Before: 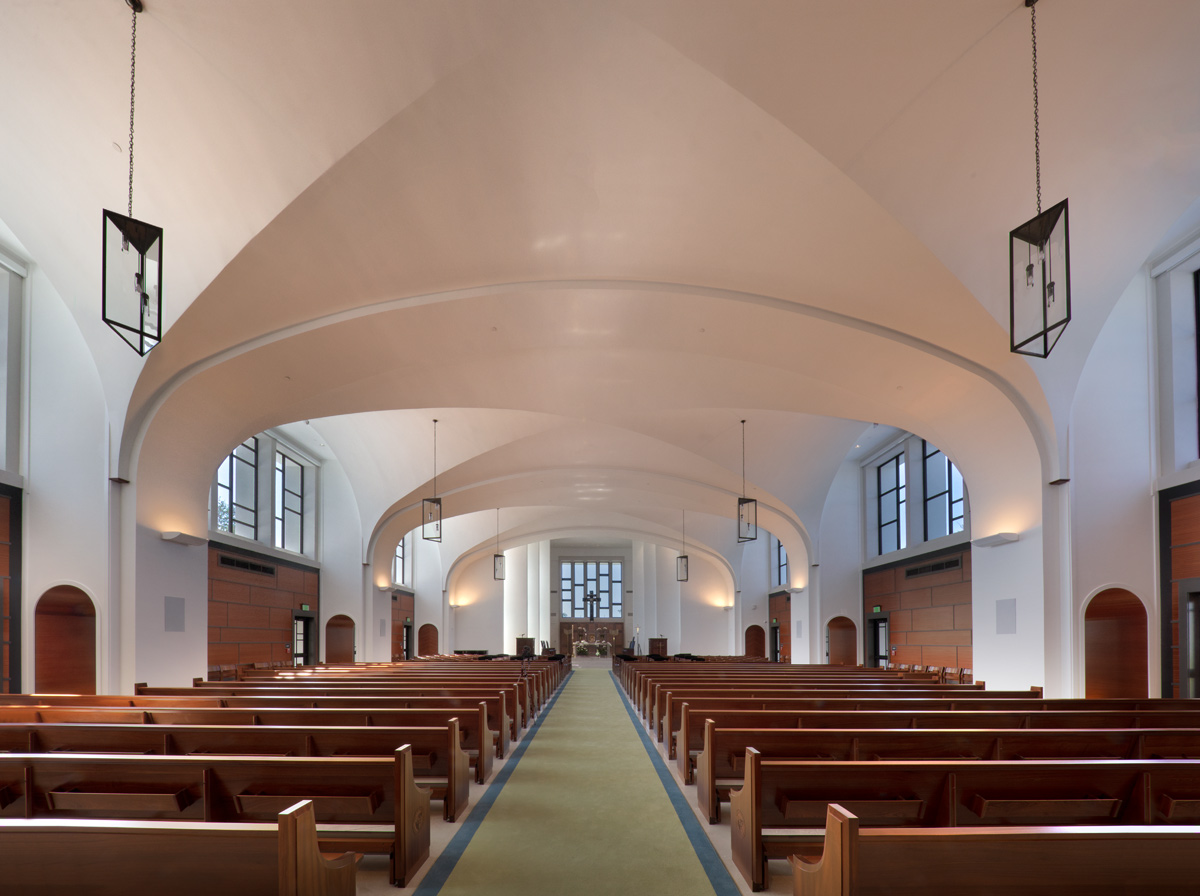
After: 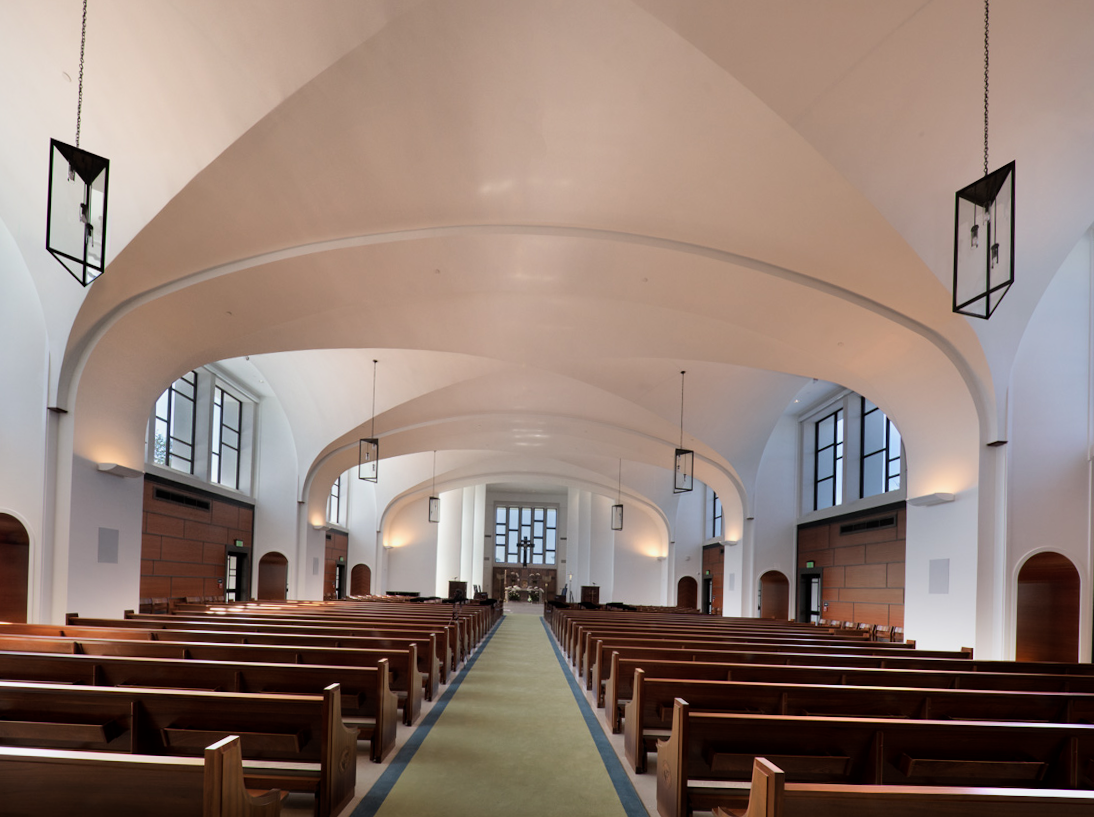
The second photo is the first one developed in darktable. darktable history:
crop and rotate: angle -1.96°, left 3.097%, top 4.154%, right 1.586%, bottom 0.529%
filmic rgb: black relative exposure -8.07 EV, white relative exposure 3 EV, hardness 5.35, contrast 1.25
